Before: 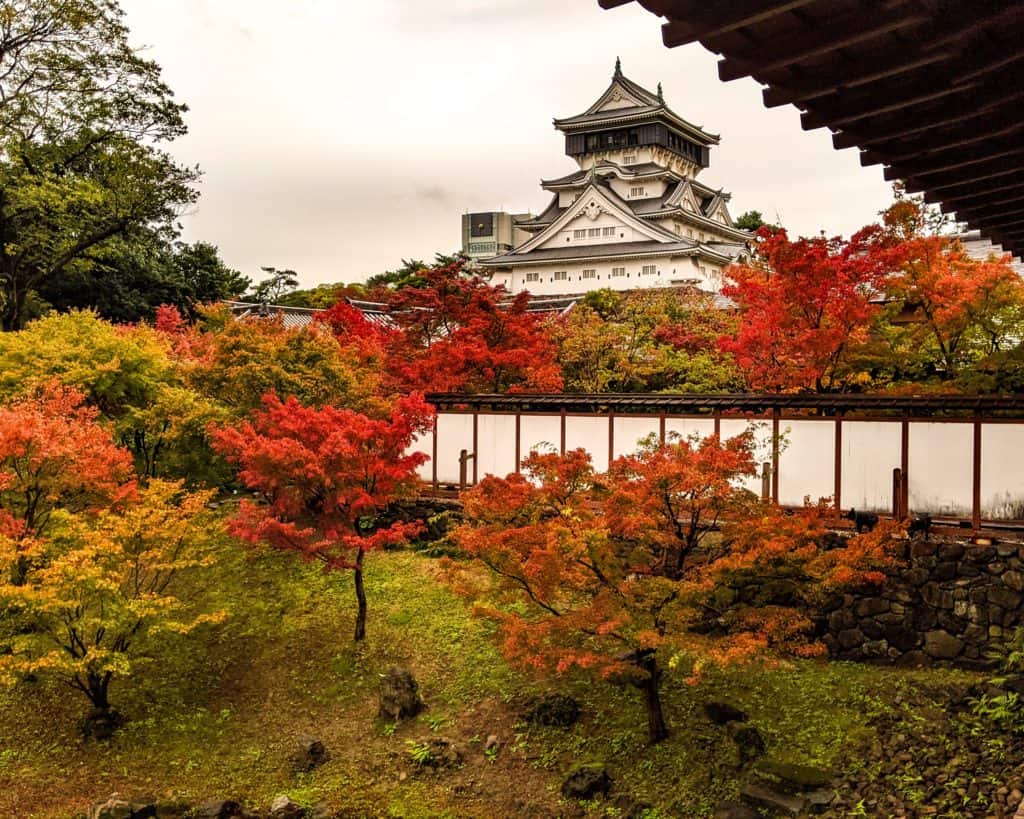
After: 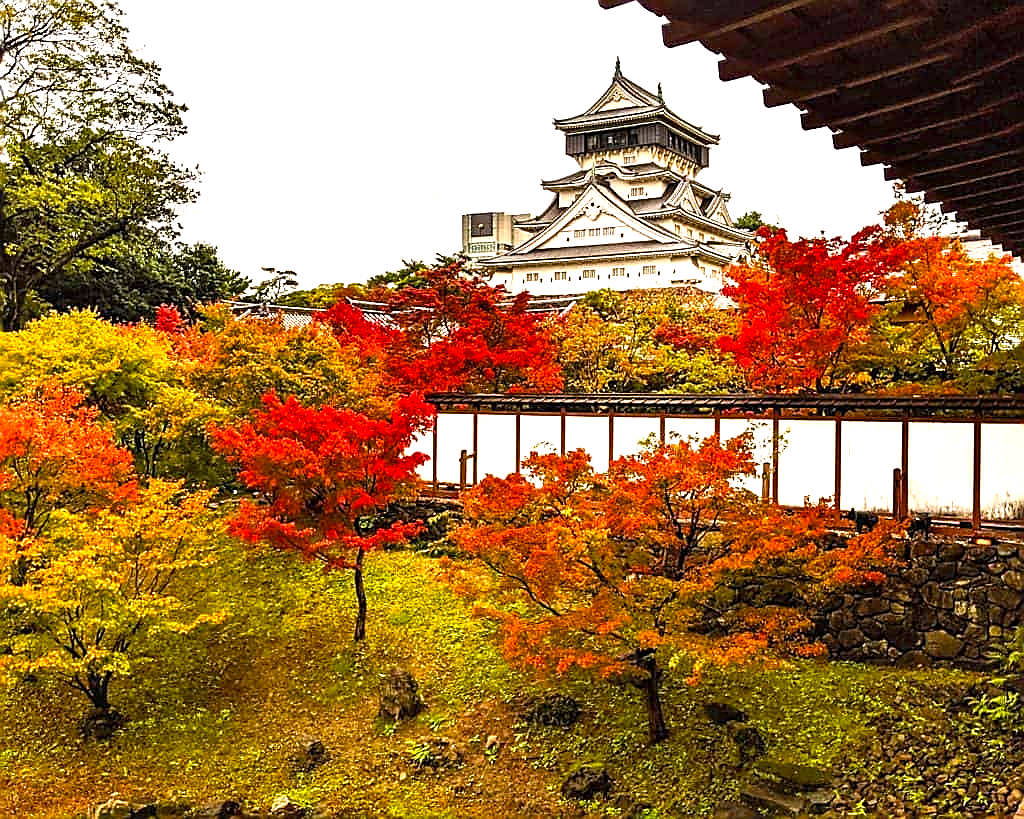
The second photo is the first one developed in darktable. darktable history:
color balance rgb: linear chroma grading › global chroma -1.287%, perceptual saturation grading › global saturation 14.726%, saturation formula JzAzBz (2021)
sharpen: radius 1.401, amount 1.255, threshold 0.638
exposure: black level correction 0, exposure 1.2 EV, compensate exposure bias true, compensate highlight preservation false
